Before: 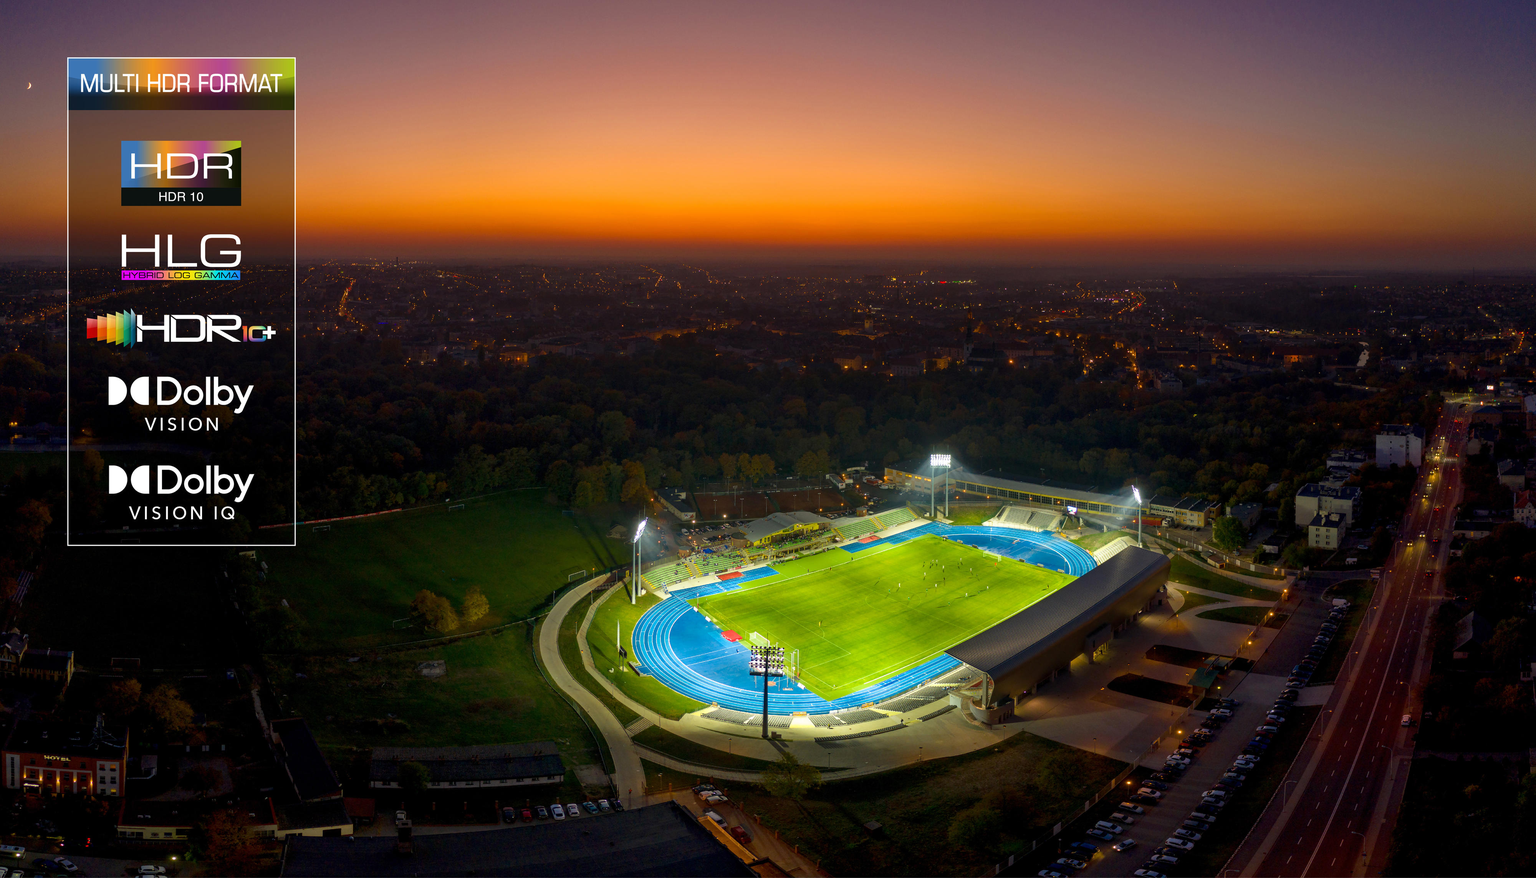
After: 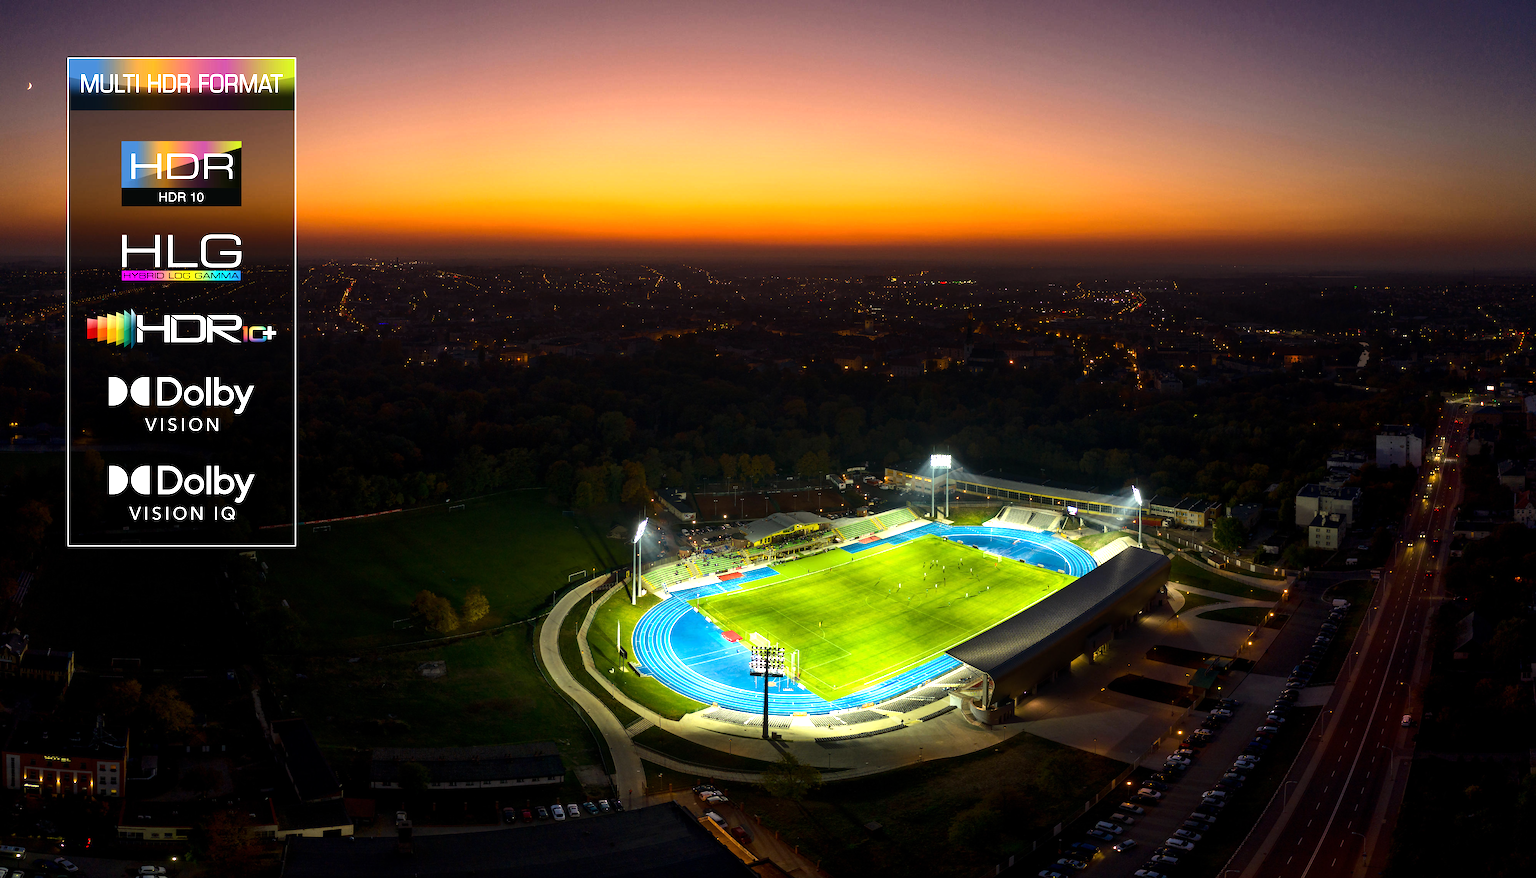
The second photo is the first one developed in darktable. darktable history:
tone equalizer: -8 EV -1.08 EV, -7 EV -1.01 EV, -6 EV -0.867 EV, -5 EV -0.578 EV, -3 EV 0.578 EV, -2 EV 0.867 EV, -1 EV 1.01 EV, +0 EV 1.08 EV, edges refinement/feathering 500, mask exposure compensation -1.57 EV, preserve details no
white balance: red 1, blue 1
exposure: exposure -0.048 EV, compensate highlight preservation false
